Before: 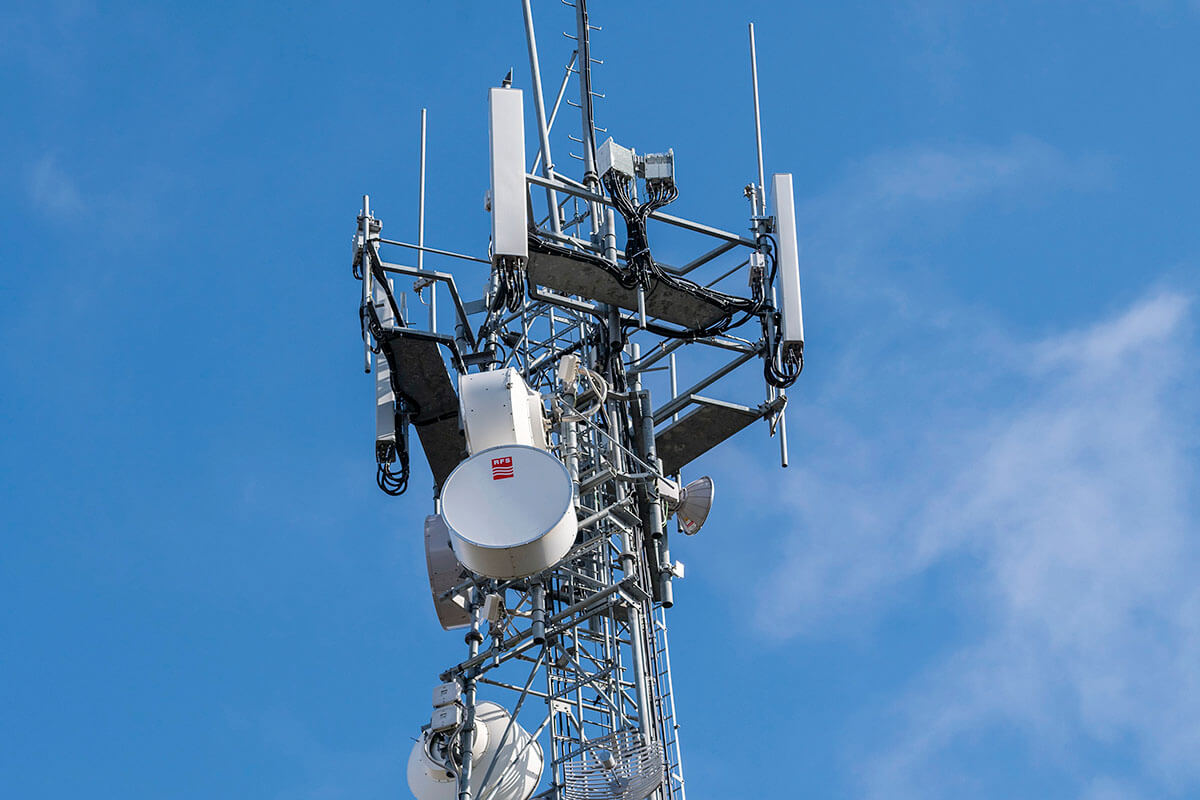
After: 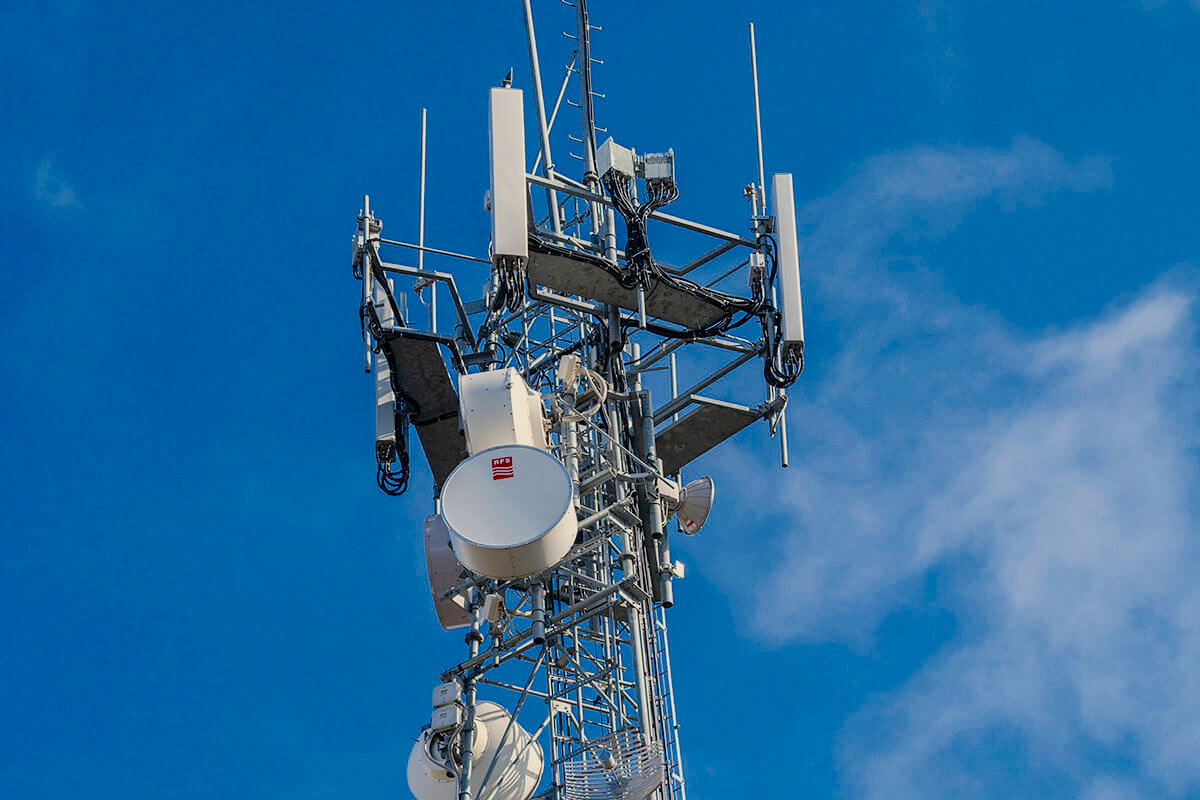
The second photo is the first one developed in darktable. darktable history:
color balance rgb: highlights gain › chroma 3.074%, highlights gain › hue 77.37°, perceptual saturation grading › global saturation 25.762%, global vibrance -8.481%, contrast -12.921%, saturation formula JzAzBz (2021)
